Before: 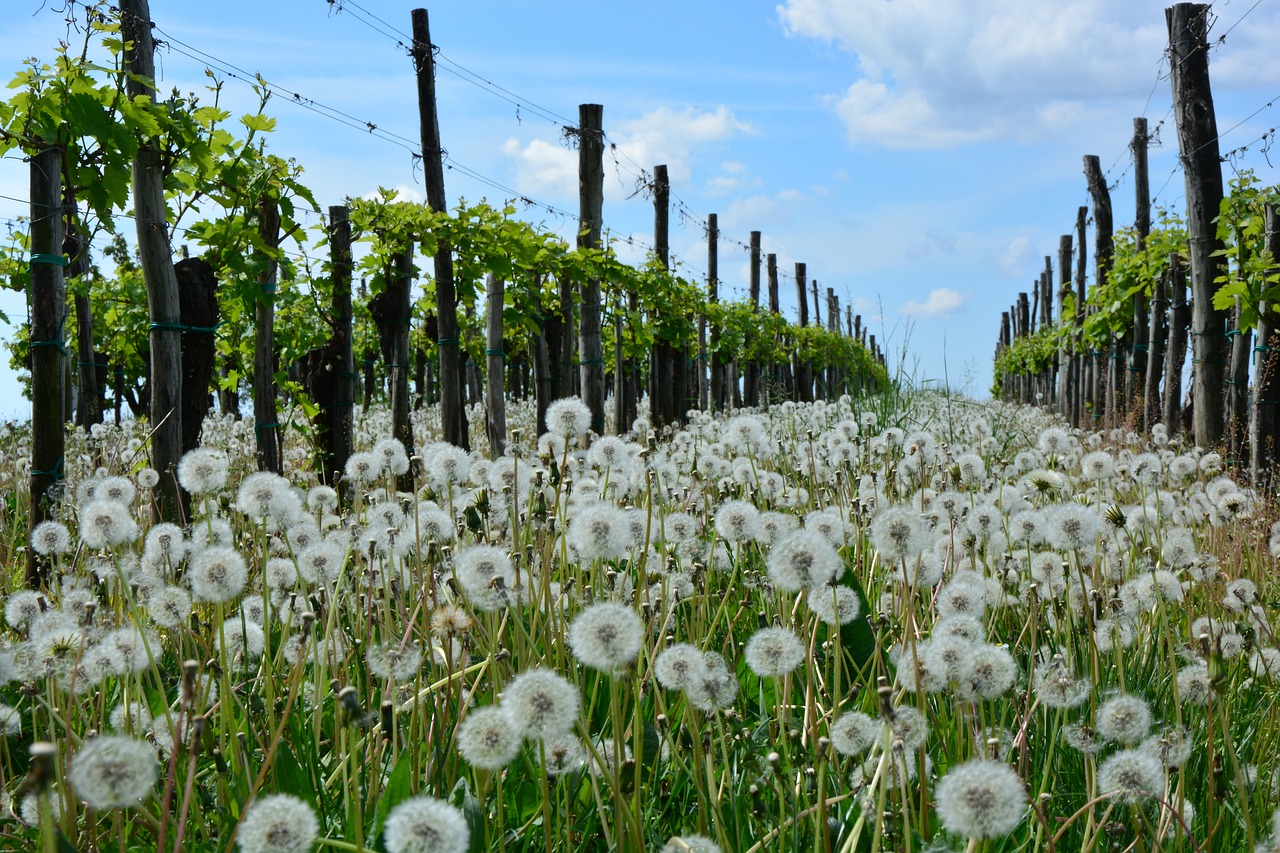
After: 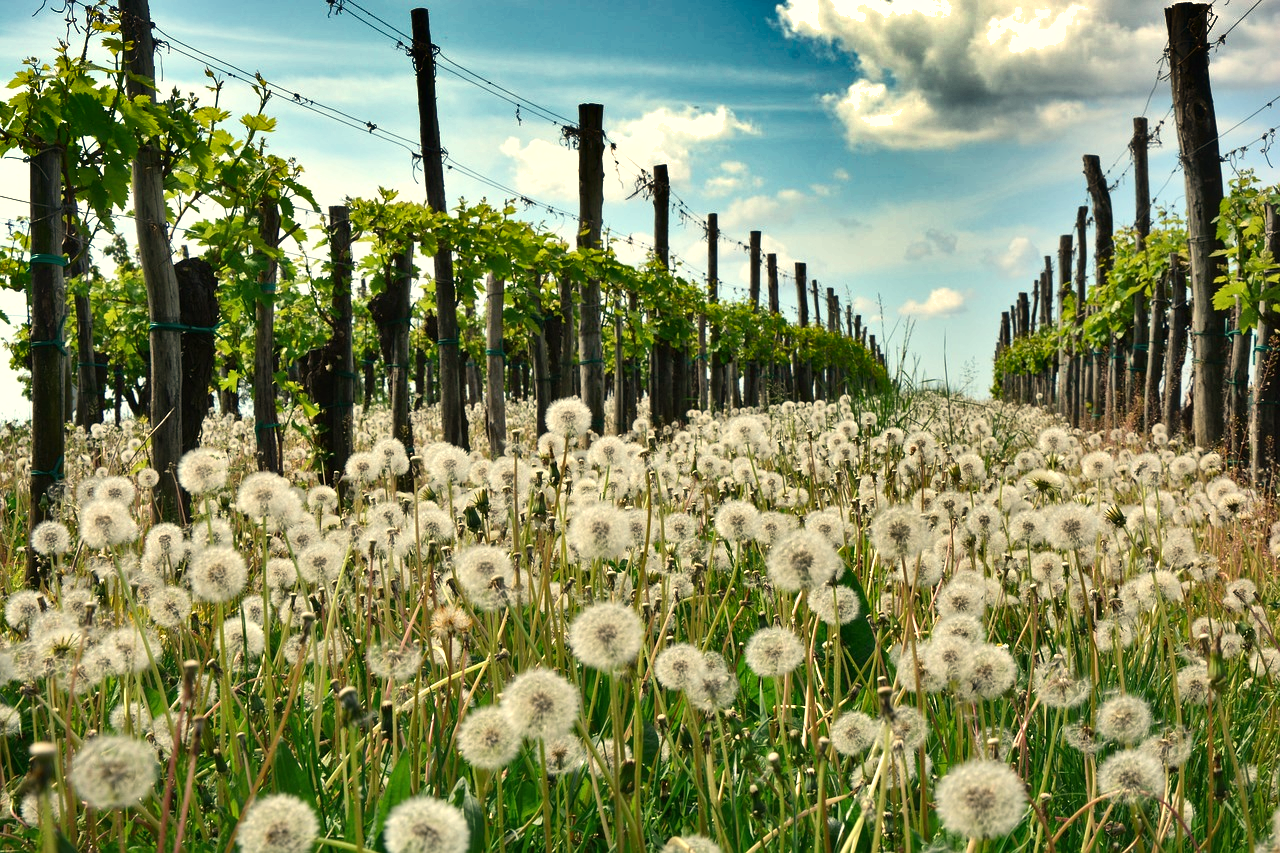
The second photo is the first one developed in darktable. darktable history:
exposure: black level correction 0, exposure 0.5 EV, compensate highlight preservation false
white balance: red 1.138, green 0.996, blue 0.812
shadows and highlights: shadows 20.91, highlights -82.73, soften with gaussian
